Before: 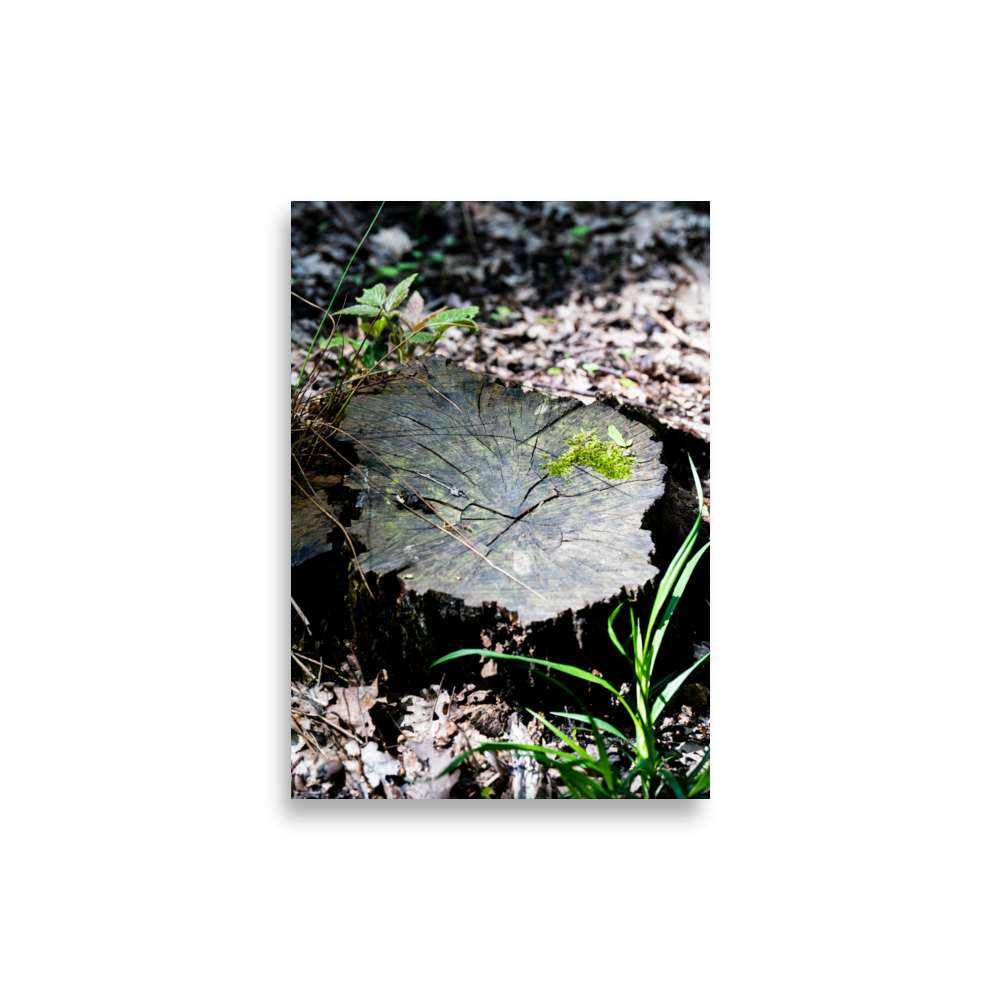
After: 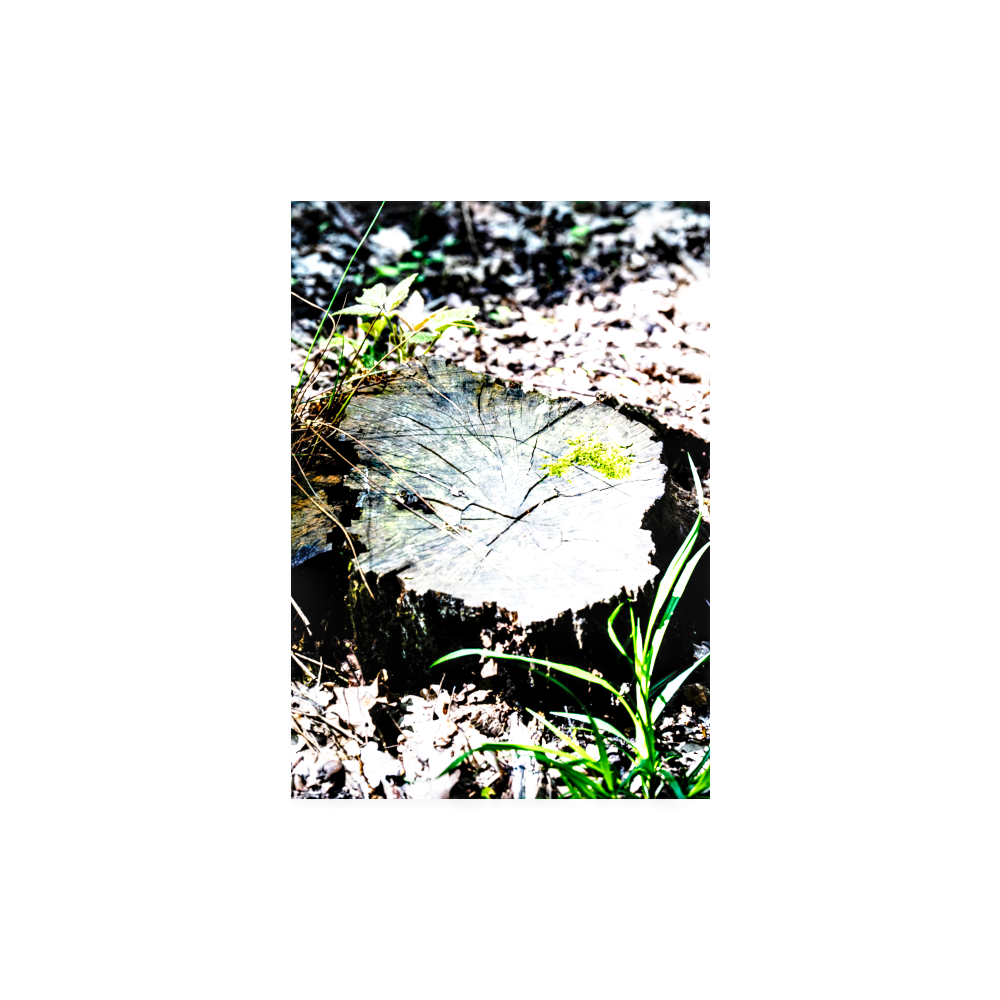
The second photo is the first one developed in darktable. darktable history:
local contrast: highlights 60%, shadows 61%, detail 160%
base curve: curves: ch0 [(0, 0) (0.04, 0.03) (0.133, 0.232) (0.448, 0.748) (0.843, 0.968) (1, 1)], preserve colors none
exposure: exposure 1.162 EV, compensate highlight preservation false
